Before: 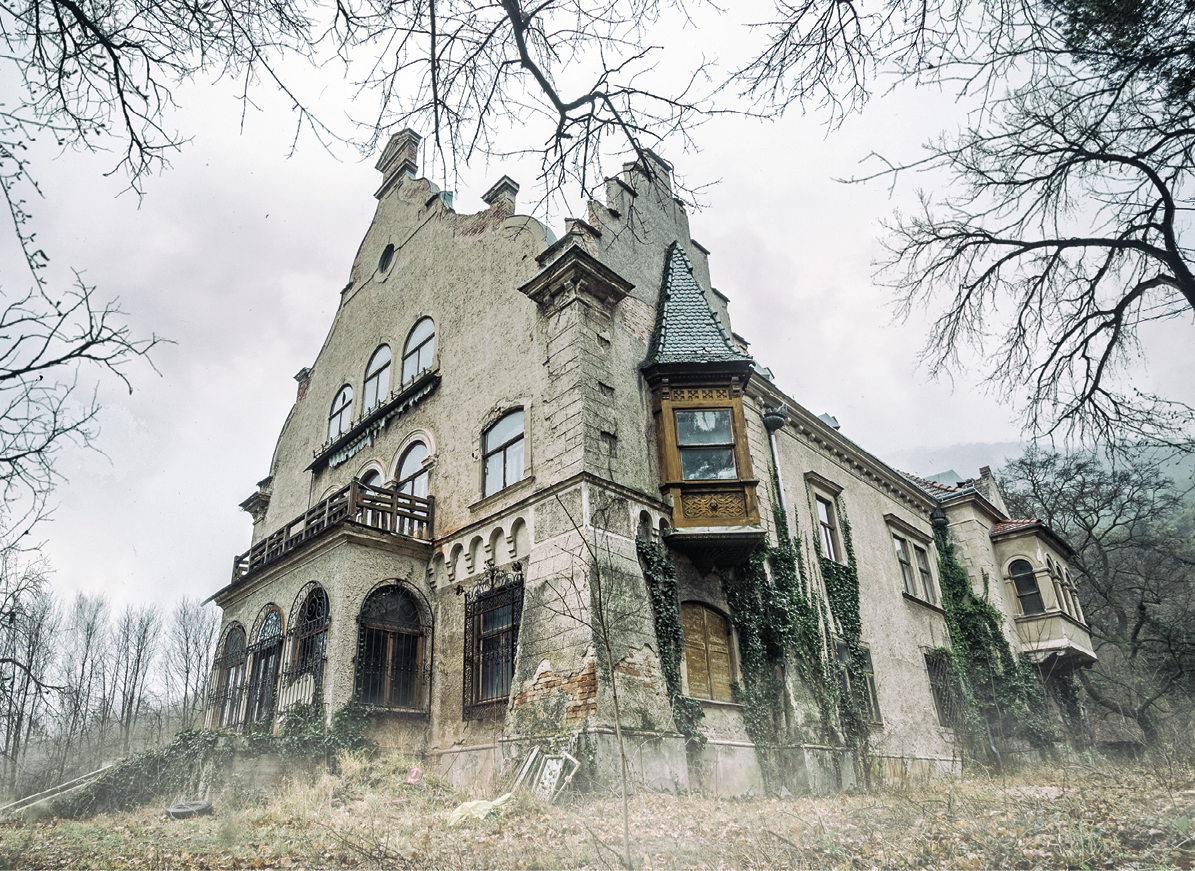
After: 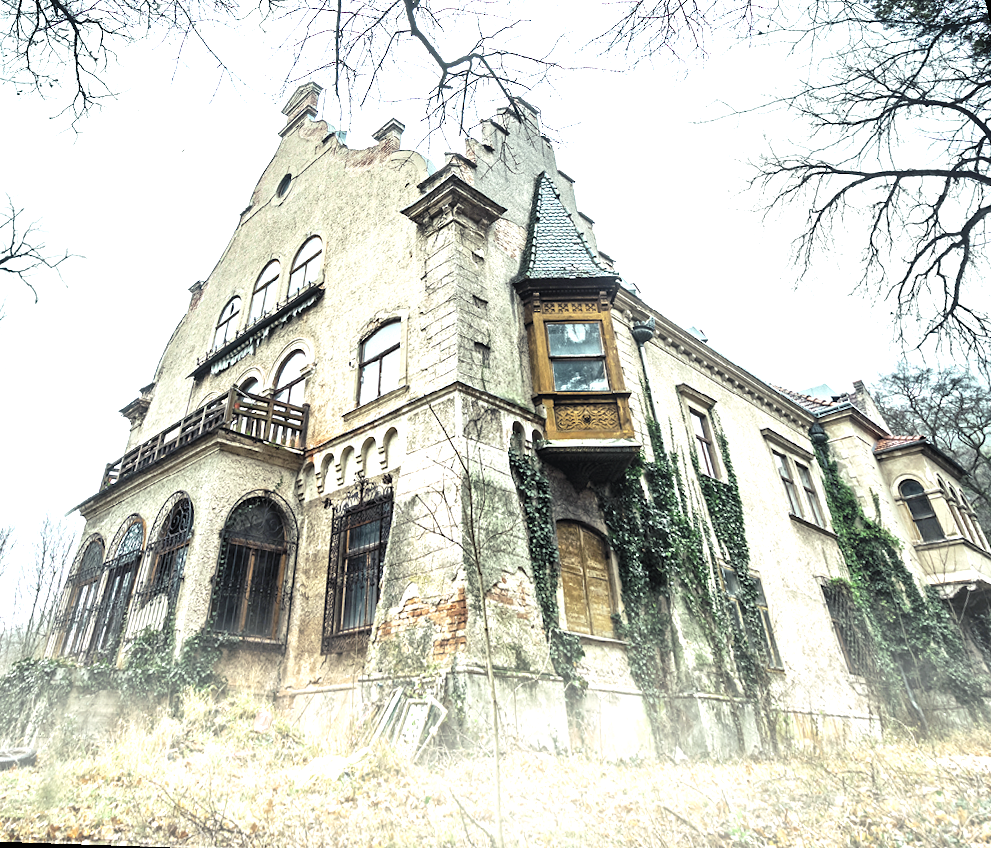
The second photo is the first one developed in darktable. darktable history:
exposure: black level correction 0, exposure 1.1 EV, compensate highlight preservation false
rotate and perspective: rotation 0.72°, lens shift (vertical) -0.352, lens shift (horizontal) -0.051, crop left 0.152, crop right 0.859, crop top 0.019, crop bottom 0.964
contrast brightness saturation: contrast 0.08, saturation 0.02
